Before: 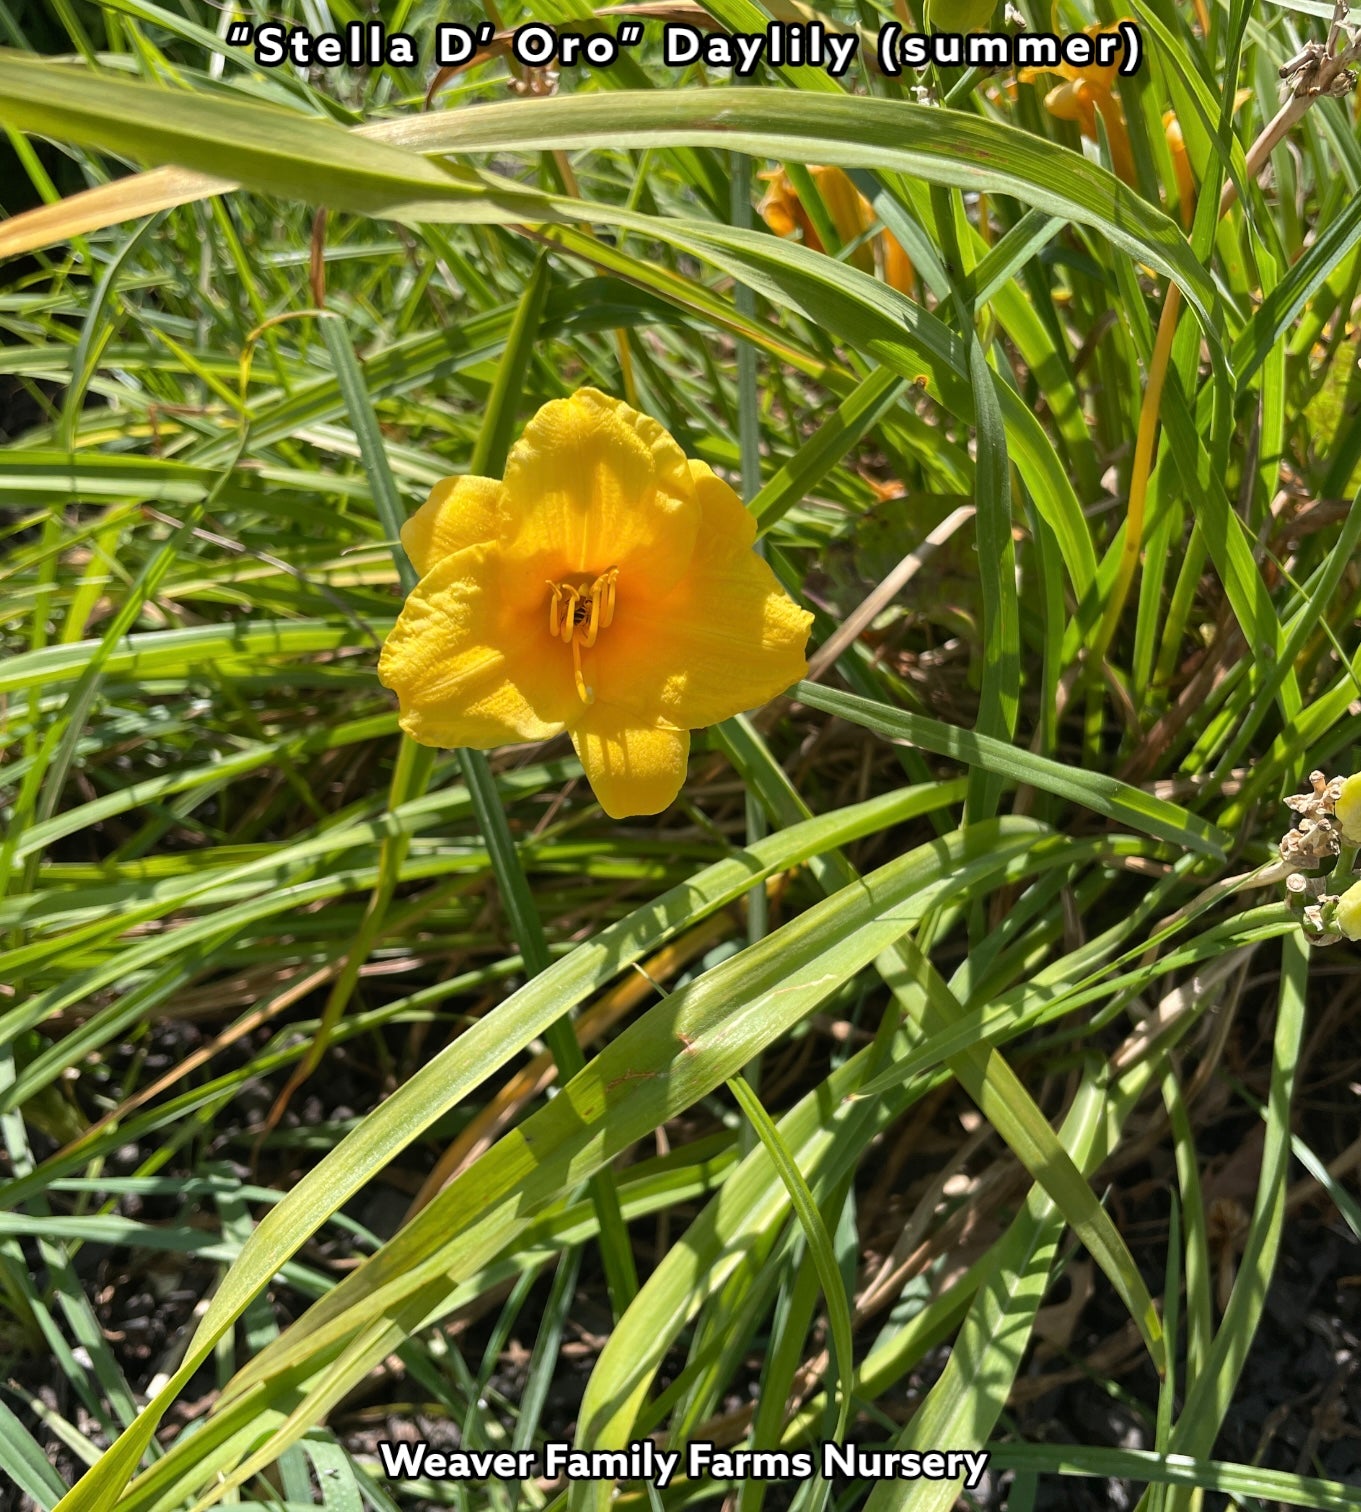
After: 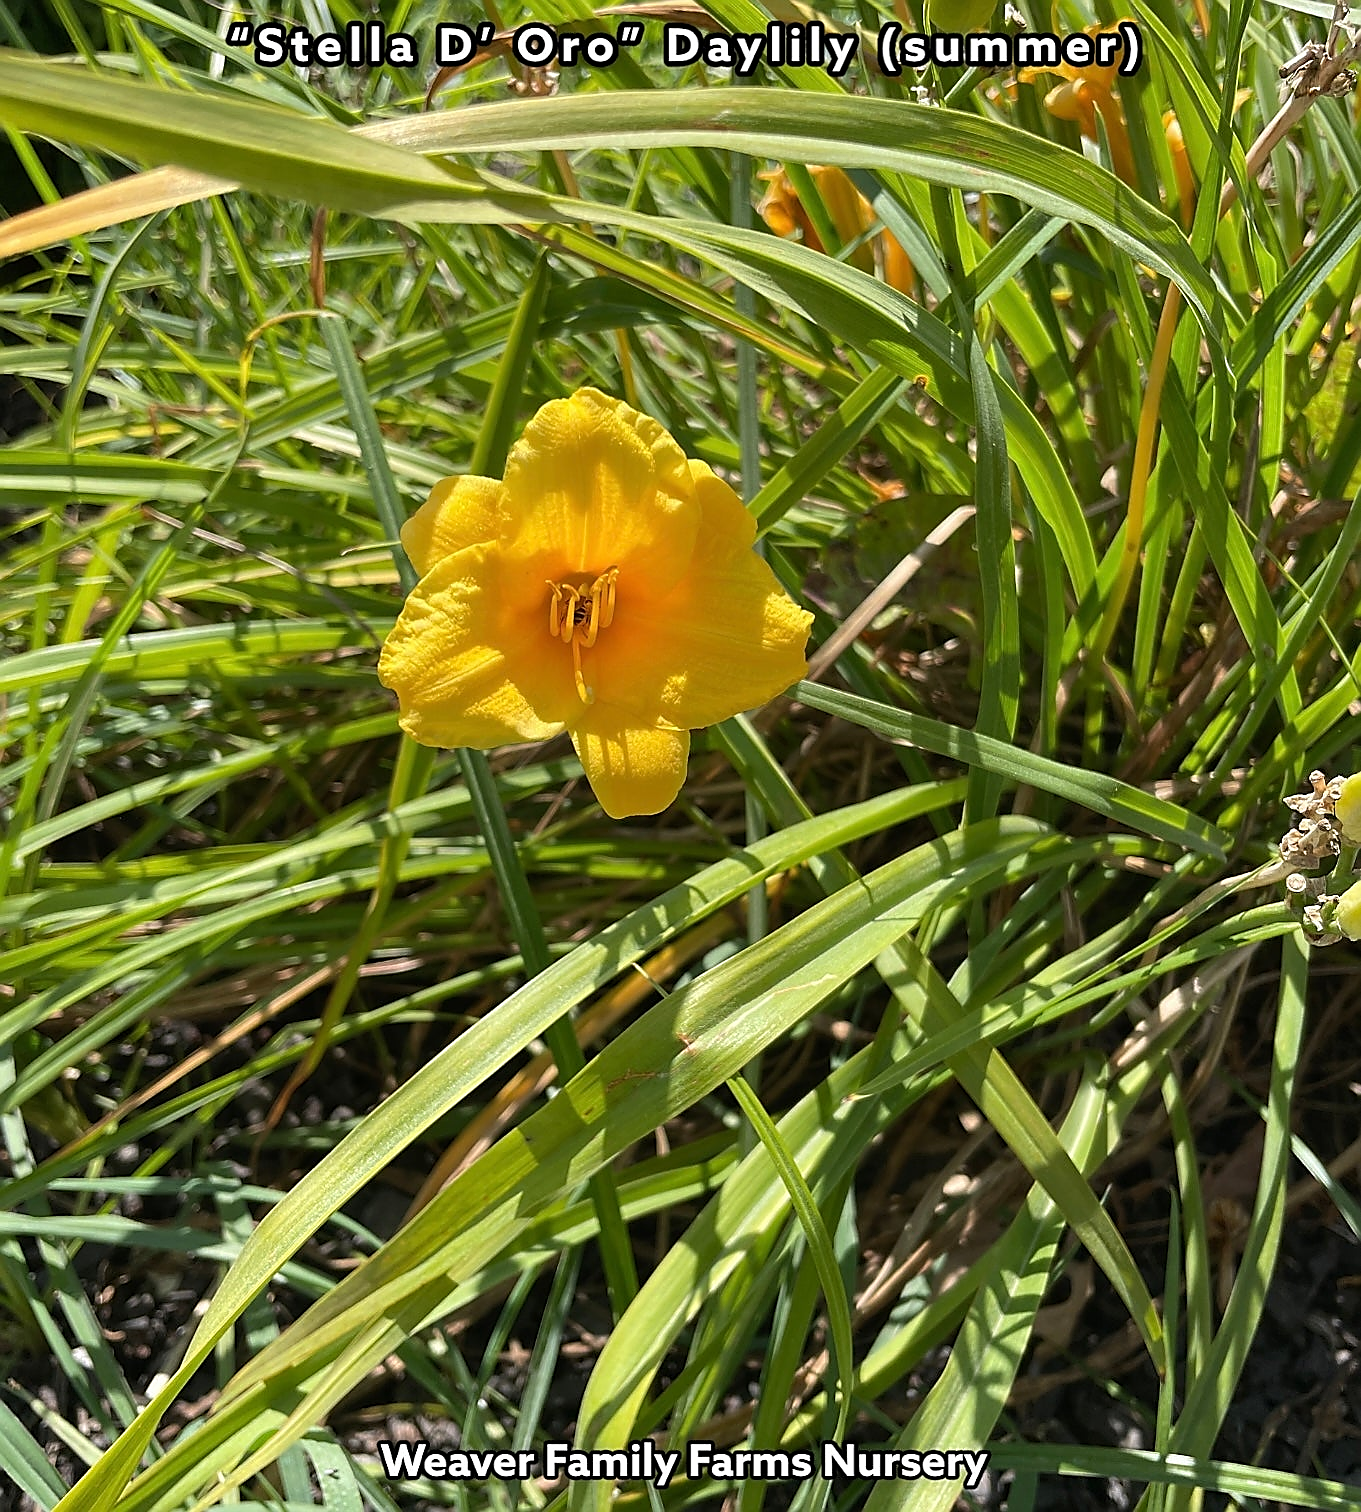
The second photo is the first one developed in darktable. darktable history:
sharpen: radius 1.408, amount 1.243, threshold 0.787
